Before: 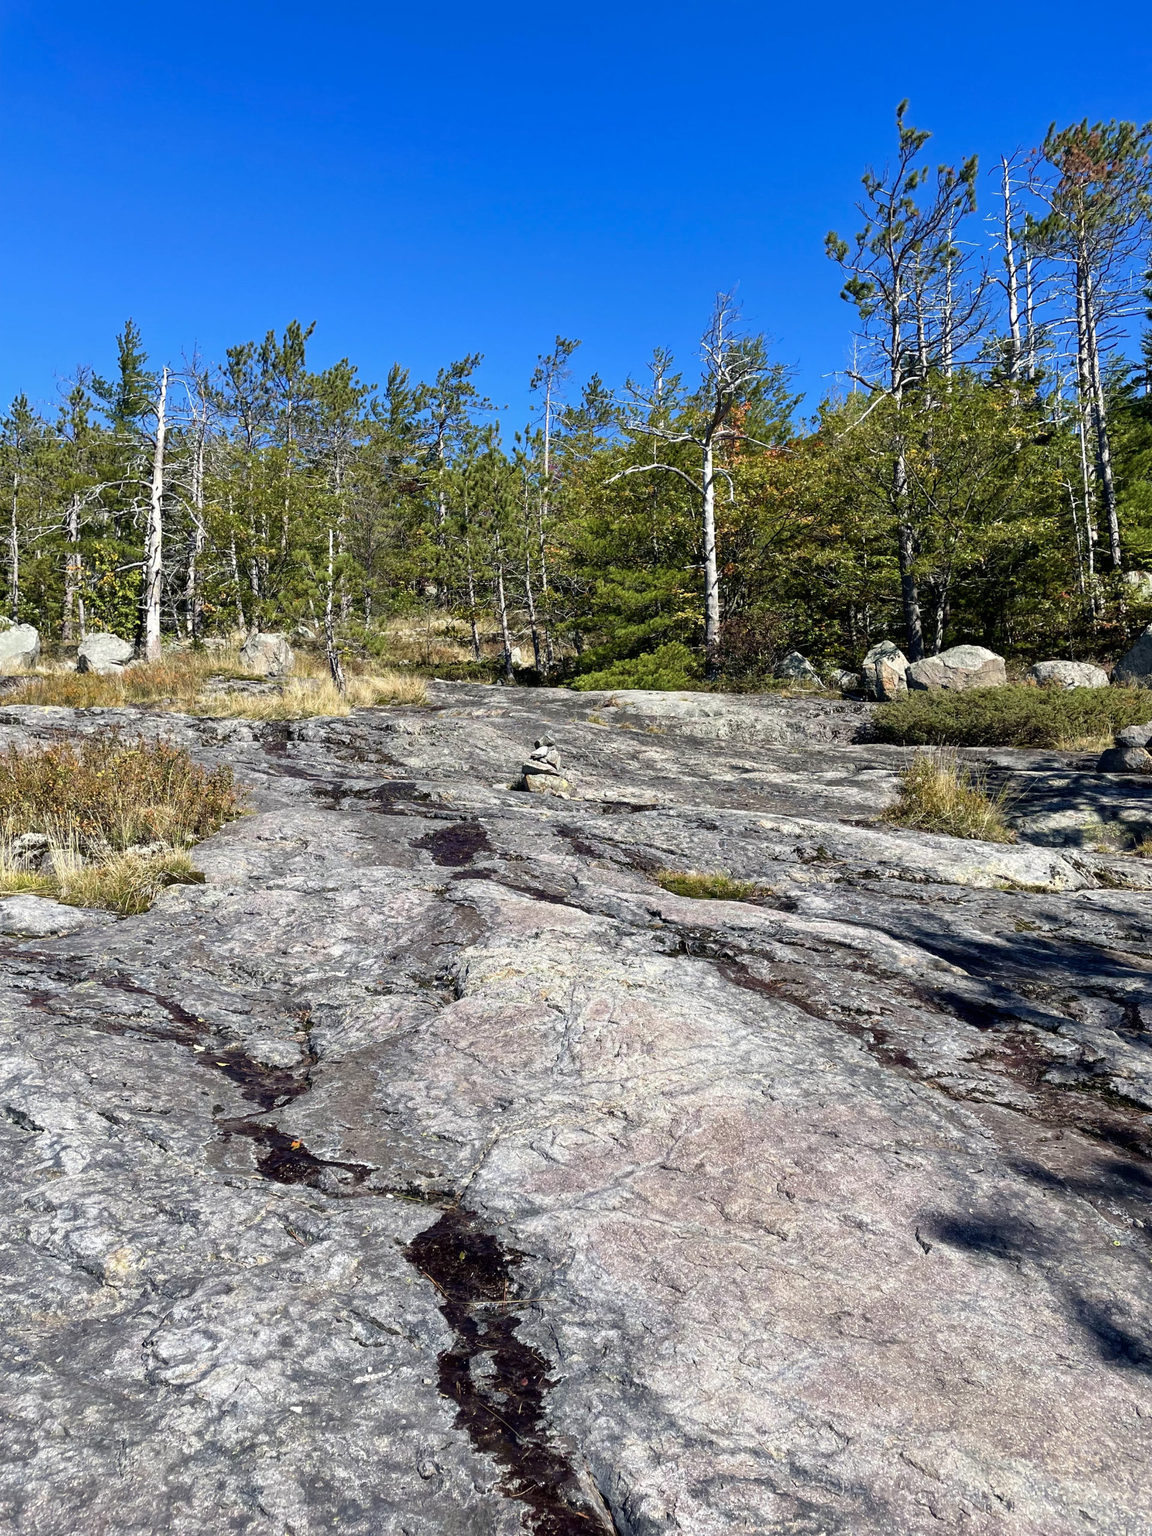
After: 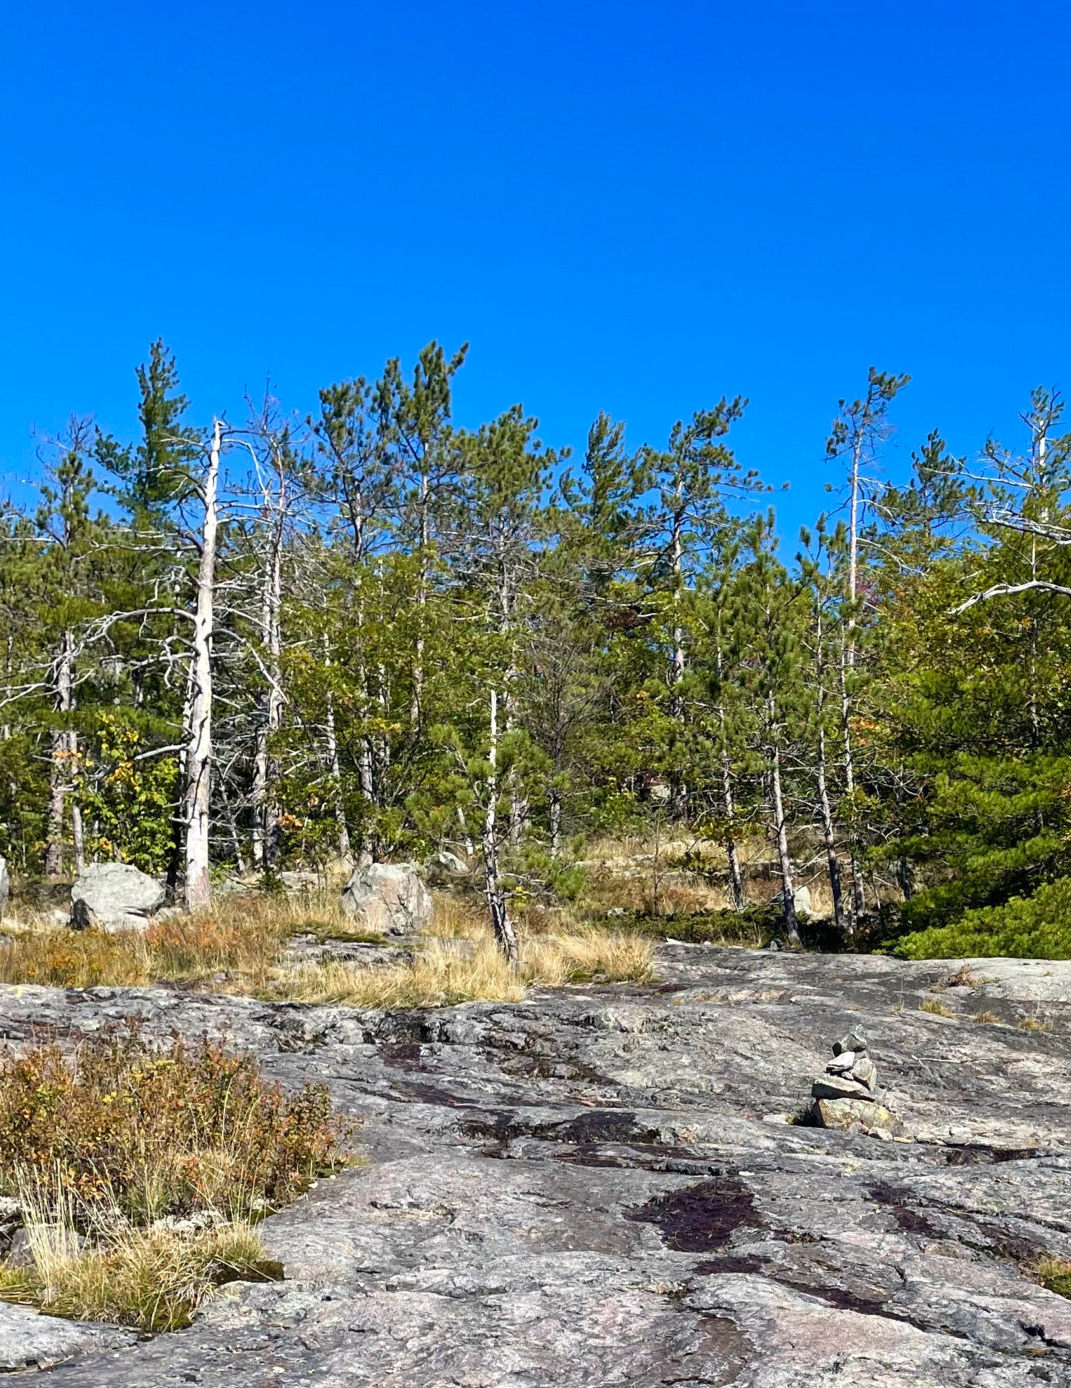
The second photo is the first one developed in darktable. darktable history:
crop and rotate: left 3.035%, top 7.536%, right 41.138%, bottom 38.222%
